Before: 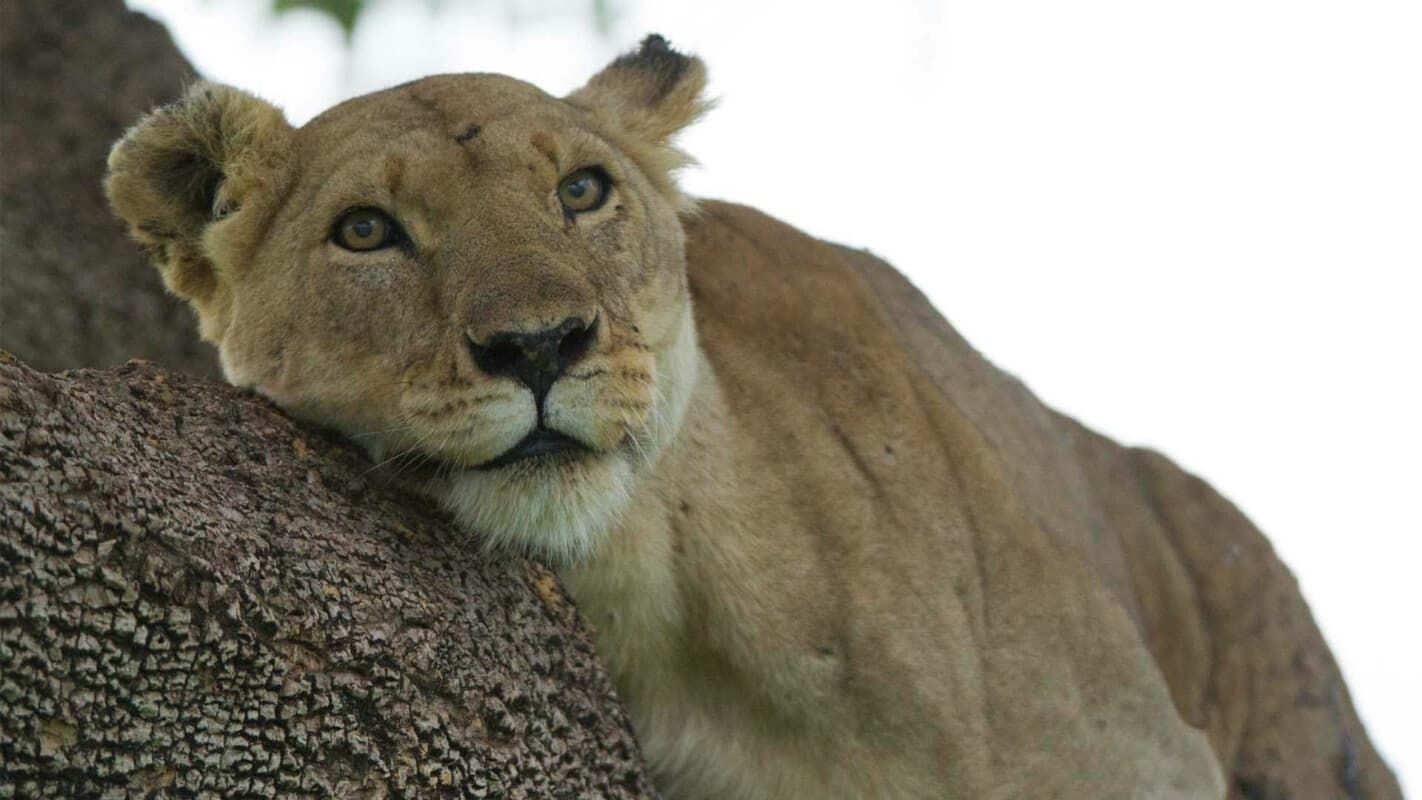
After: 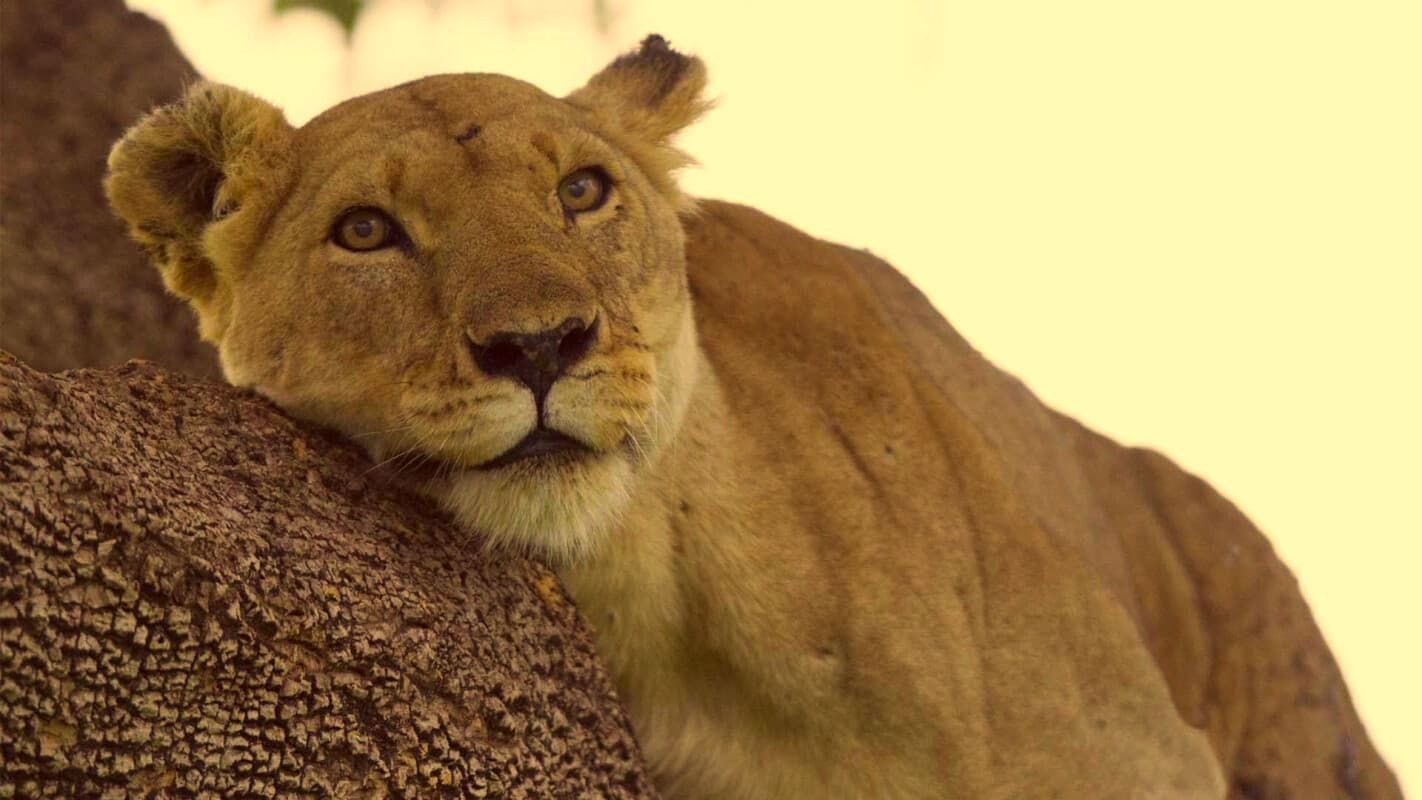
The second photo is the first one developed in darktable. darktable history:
color correction: highlights a* 10.12, highlights b* 39.04, shadows a* 14.62, shadows b* 3.37
shadows and highlights: shadows -10, white point adjustment 1.5, highlights 10
